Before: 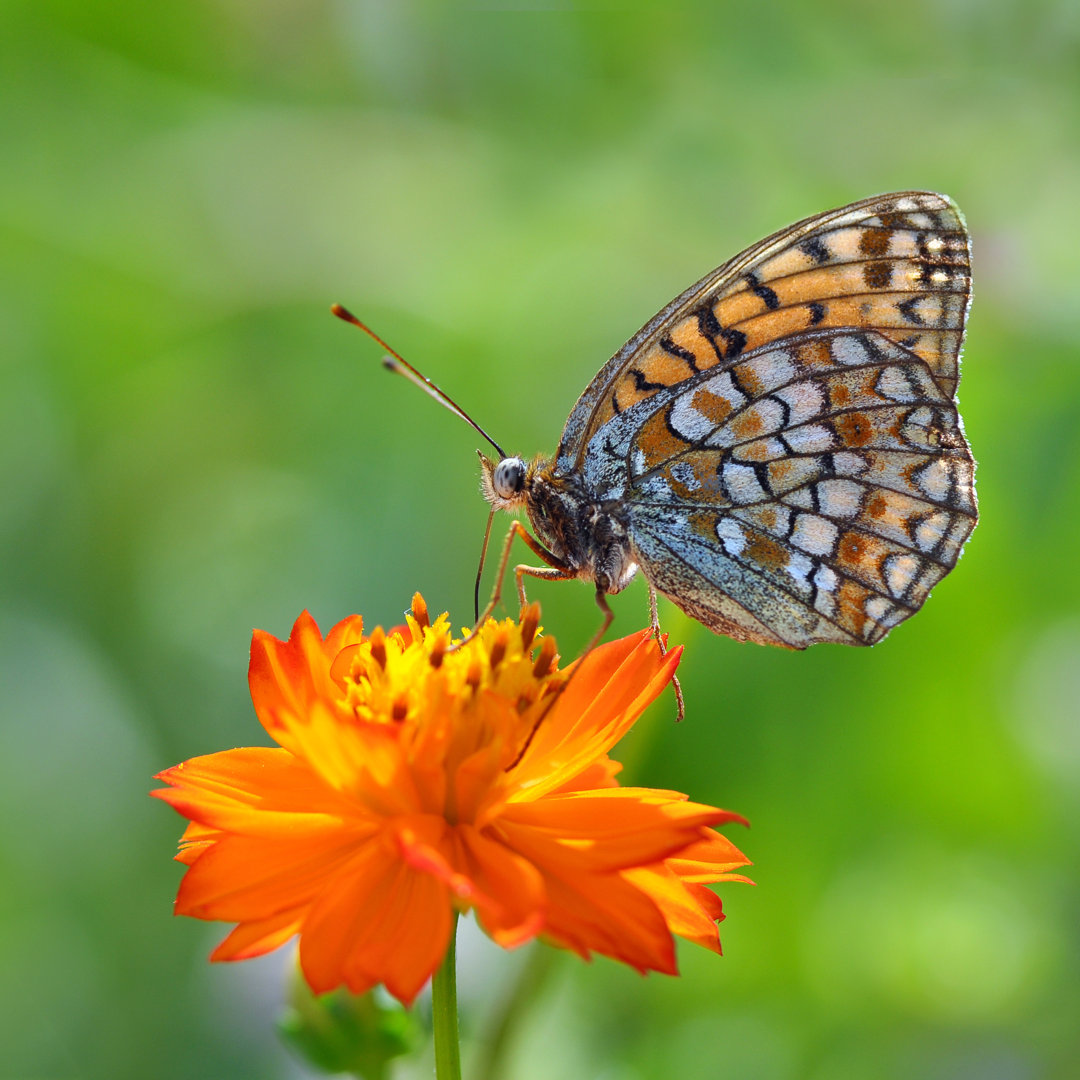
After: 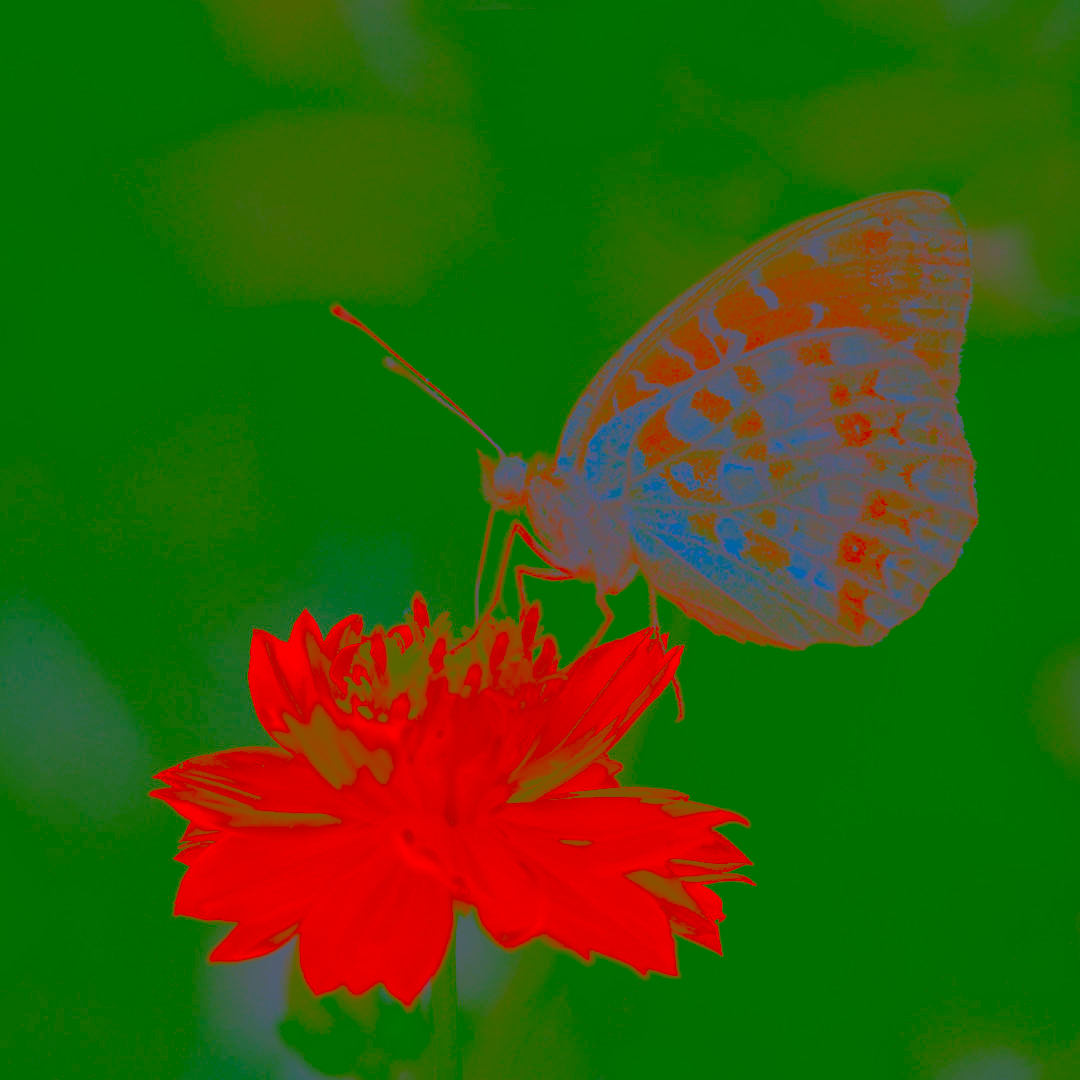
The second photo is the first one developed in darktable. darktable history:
contrast brightness saturation: contrast -0.989, brightness -0.177, saturation 0.75
